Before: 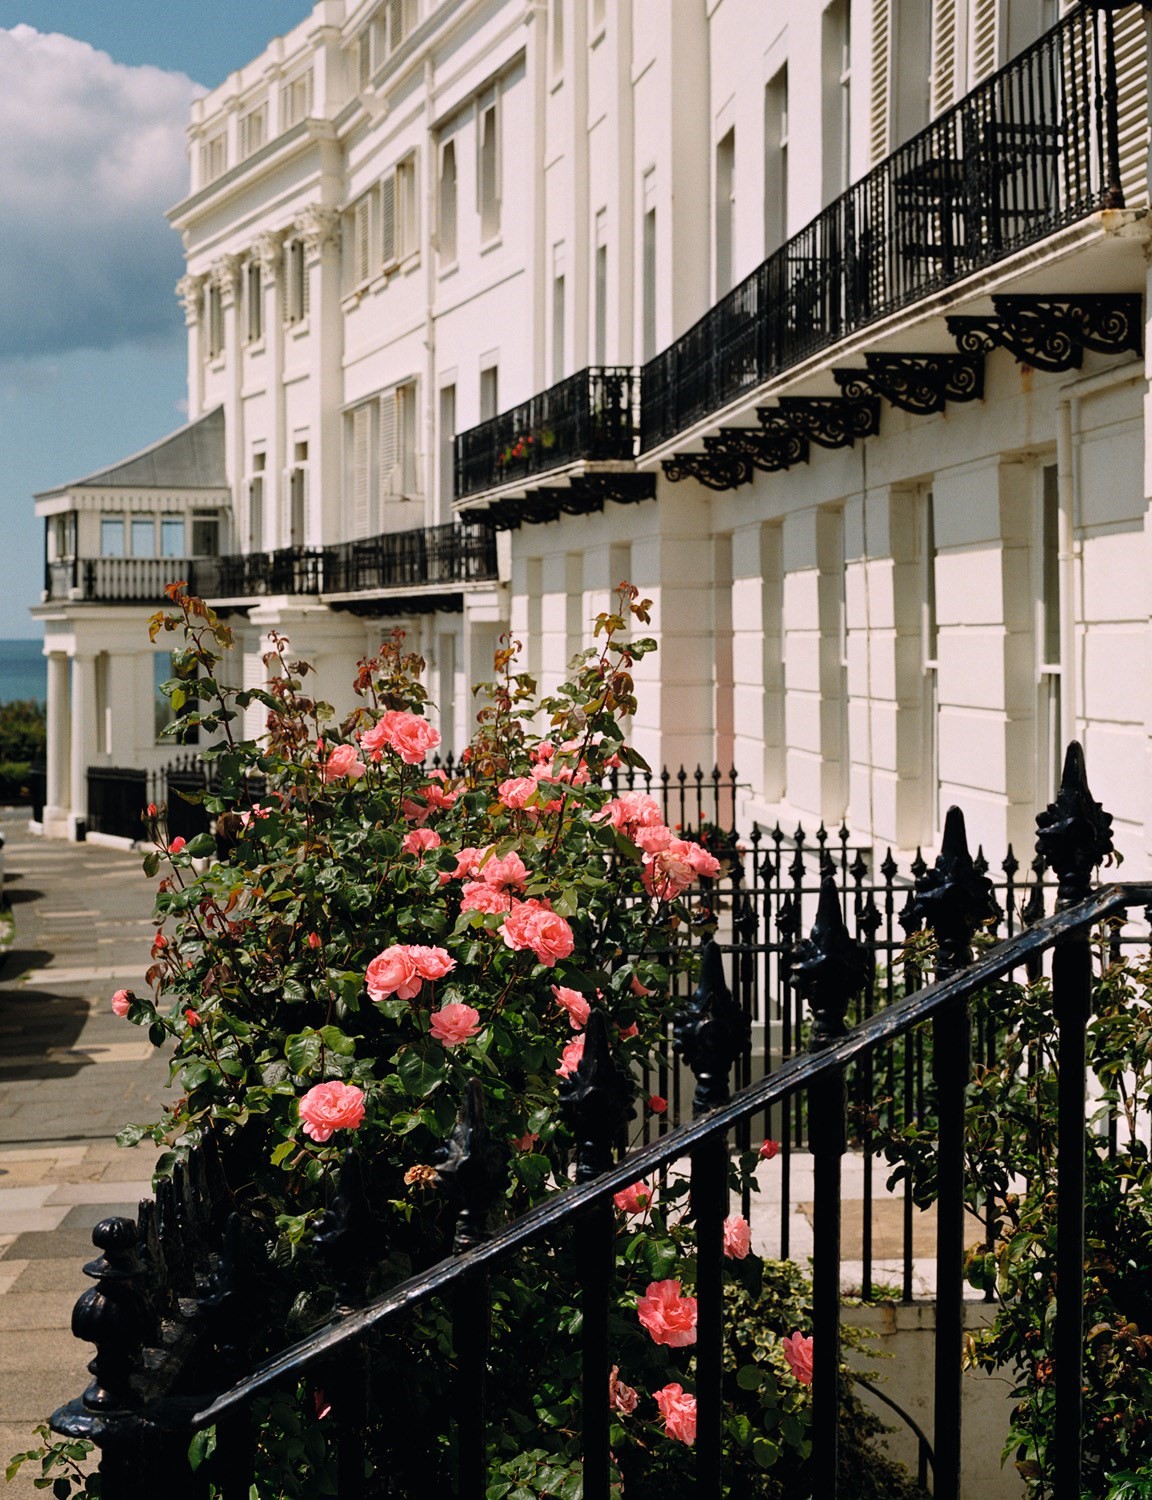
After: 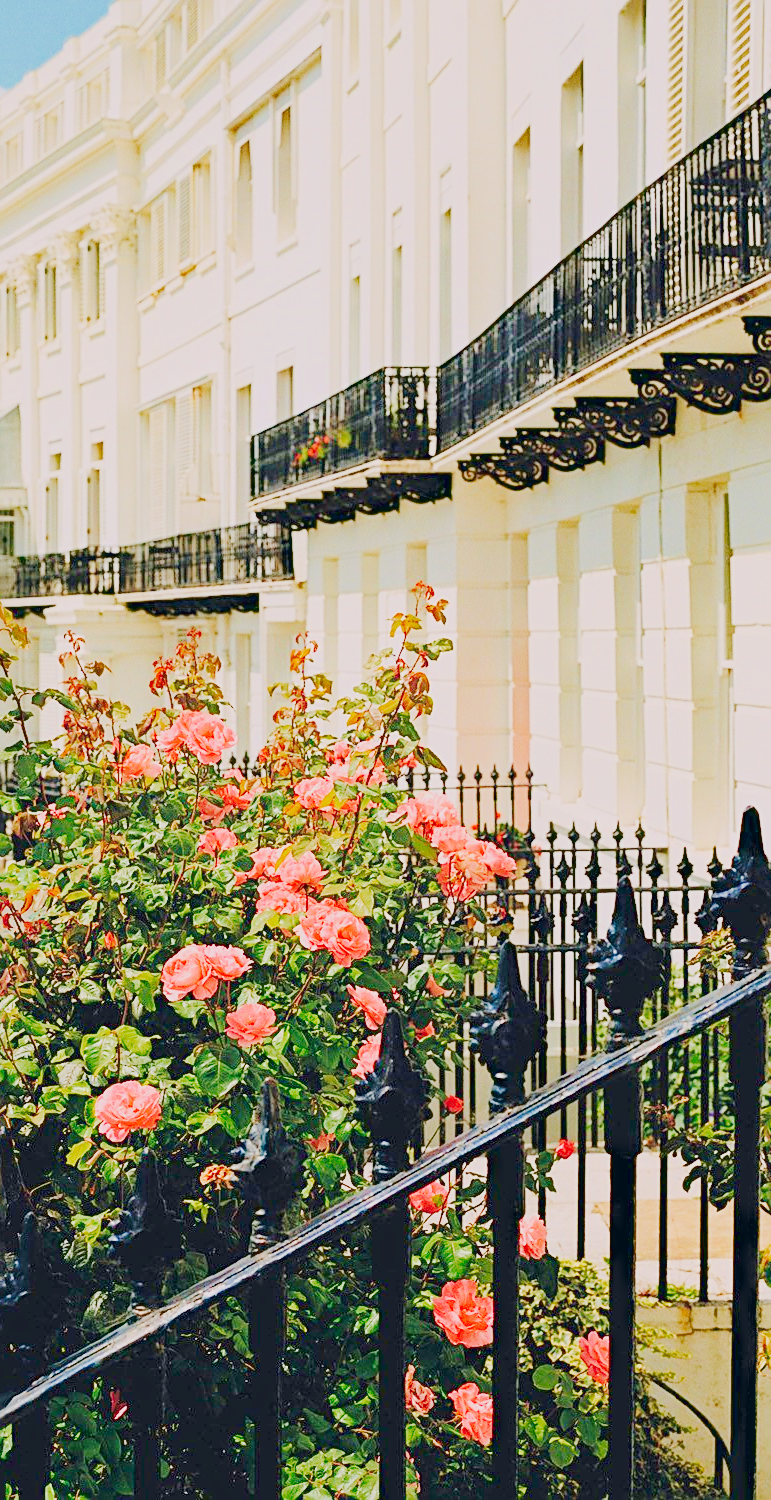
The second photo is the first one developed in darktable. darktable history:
exposure: black level correction 0, exposure 2.094 EV, compensate exposure bias true
tone curve: curves: ch0 [(0, 0.011) (0.104, 0.085) (0.236, 0.234) (0.398, 0.507) (0.472, 0.62) (0.641, 0.773) (0.835, 0.883) (1, 0.961)]; ch1 [(0, 0) (0.353, 0.344) (0.43, 0.401) (0.479, 0.476) (0.502, 0.504) (0.54, 0.542) (0.602, 0.613) (0.638, 0.668) (0.693, 0.727) (1, 1)]; ch2 [(0, 0) (0.34, 0.314) (0.434, 0.43) (0.5, 0.506) (0.528, 0.534) (0.55, 0.567) (0.595, 0.613) (0.644, 0.729) (1, 1)], preserve colors none
sharpen: on, module defaults
velvia: on, module defaults
filmic rgb: black relative exposure -13.91 EV, white relative exposure 7.97 EV, threshold 5.99 EV, hardness 3.73, latitude 49.88%, contrast 0.504, color science v4 (2020), enable highlight reconstruction true
crop and rotate: left 17.759%, right 15.24%
haze removal: adaptive false
